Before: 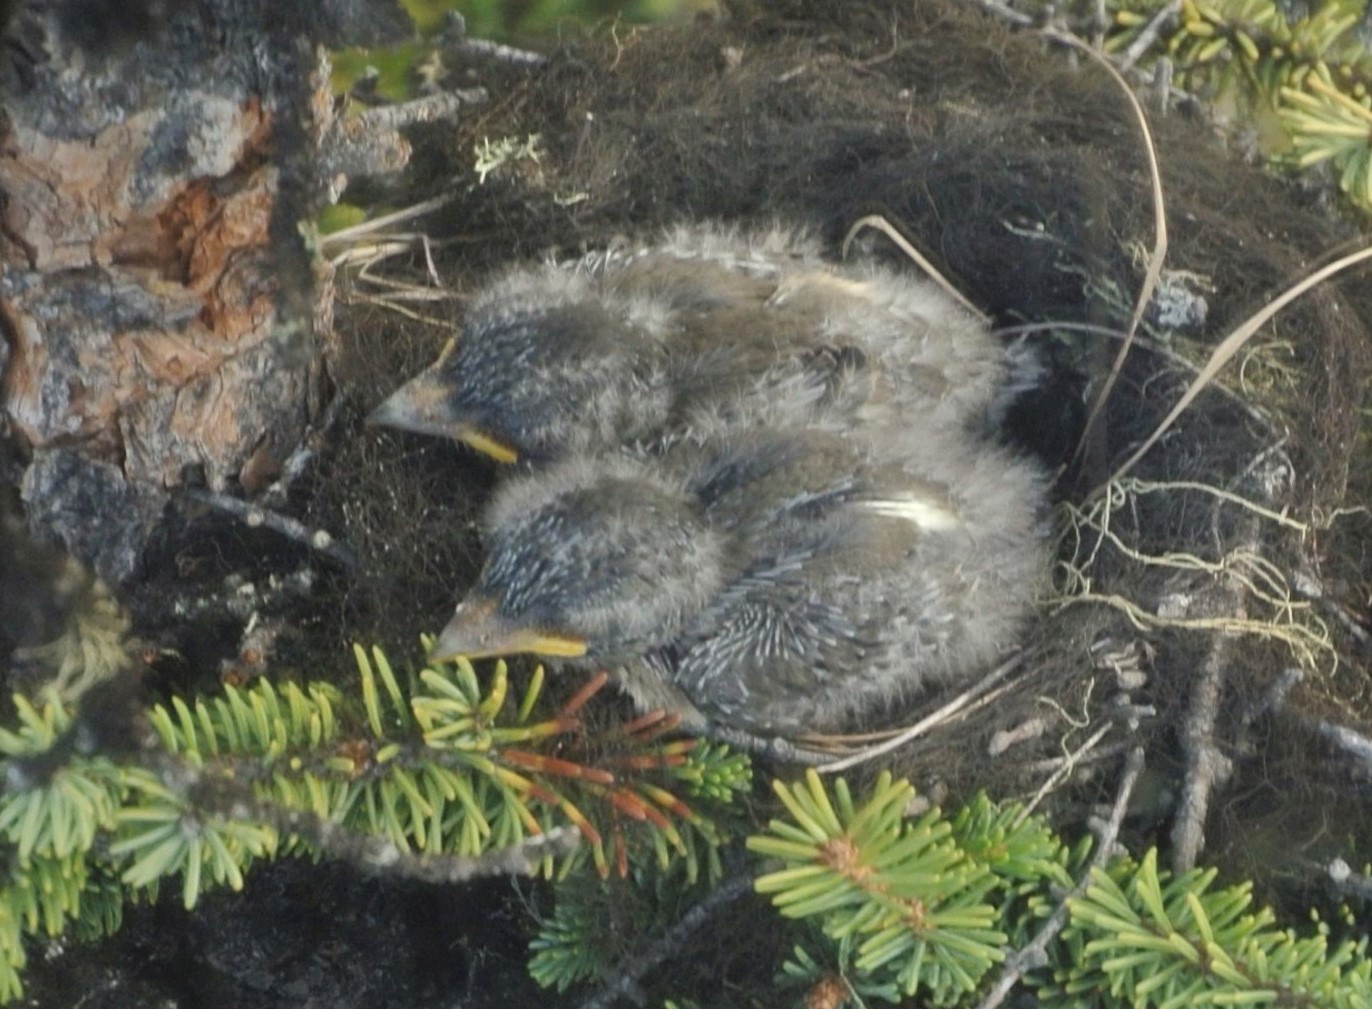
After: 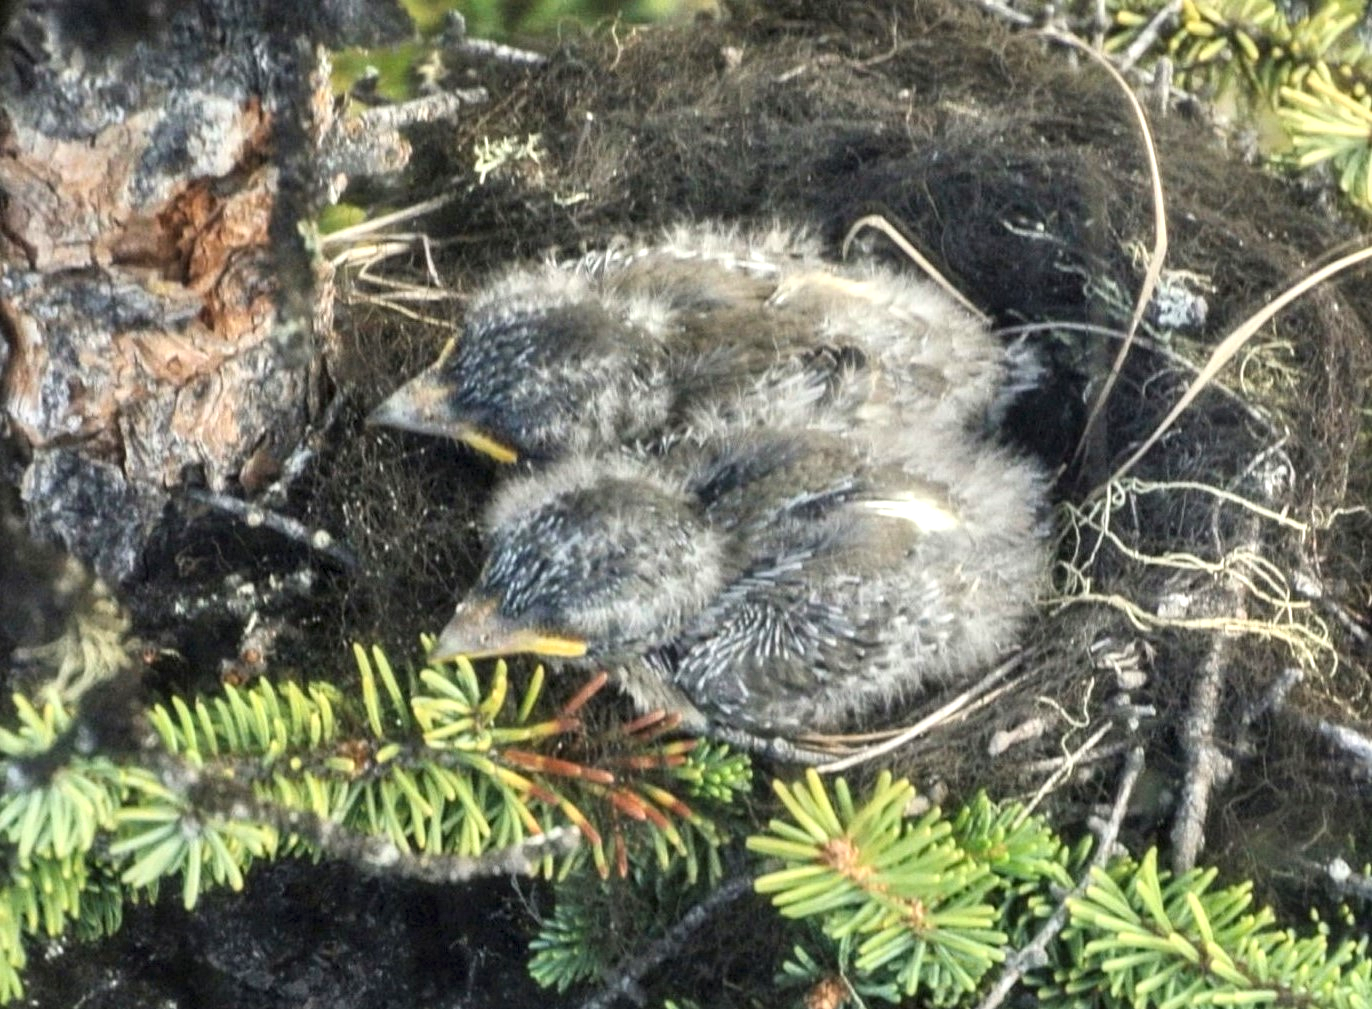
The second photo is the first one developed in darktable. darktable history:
contrast brightness saturation: contrast 0.203, brightness 0.169, saturation 0.226
local contrast: highlights 60%, shadows 61%, detail 160%
